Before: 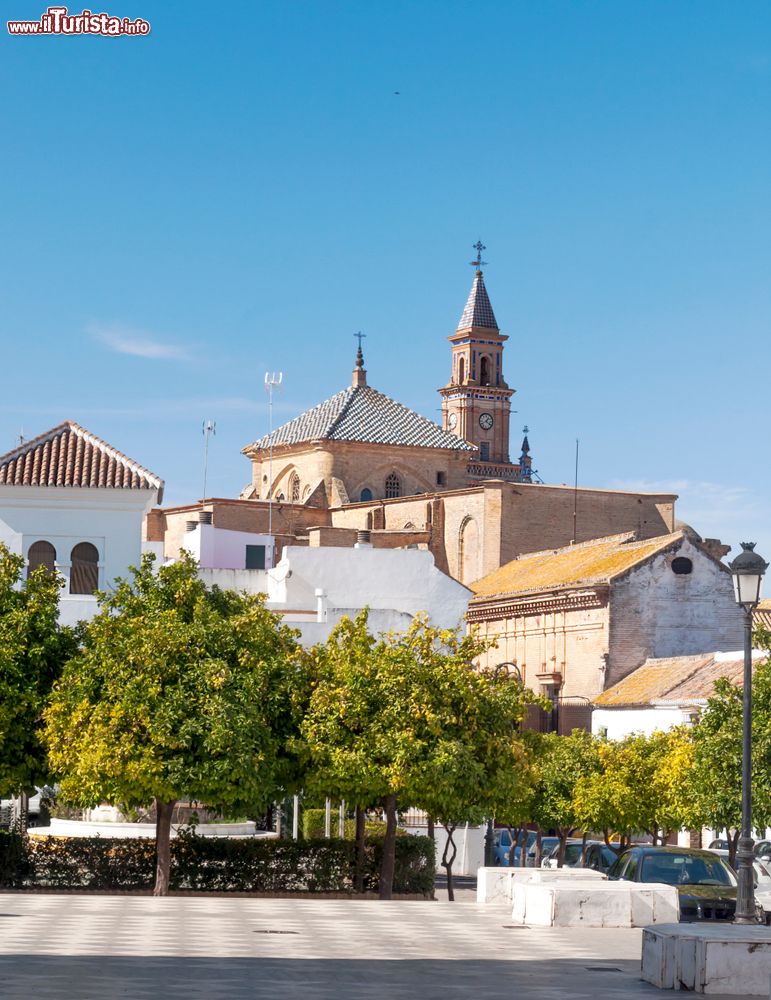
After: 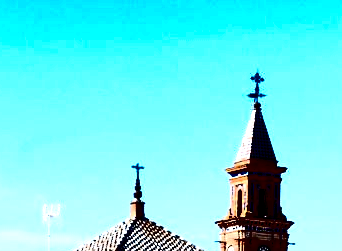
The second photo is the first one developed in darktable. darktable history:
crop: left 28.893%, top 16.813%, right 26.64%, bottom 58.045%
color balance rgb: perceptual saturation grading › global saturation 0.608%, perceptual brilliance grading › highlights 14.422%, perceptual brilliance grading › mid-tones -4.83%, perceptual brilliance grading › shadows -27.394%
color zones: curves: ch0 [(0, 0.5) (0.125, 0.4) (0.25, 0.5) (0.375, 0.4) (0.5, 0.4) (0.625, 0.6) (0.75, 0.6) (0.875, 0.5)]; ch1 [(0, 0.4) (0.125, 0.5) (0.25, 0.4) (0.375, 0.4) (0.5, 0.4) (0.625, 0.4) (0.75, 0.5) (0.875, 0.4)]; ch2 [(0, 0.6) (0.125, 0.5) (0.25, 0.5) (0.375, 0.6) (0.5, 0.6) (0.625, 0.5) (0.75, 0.5) (0.875, 0.5)]
local contrast: mode bilateral grid, contrast 25, coarseness 60, detail 152%, midtone range 0.2
levels: mode automatic
base curve: preserve colors none
contrast brightness saturation: contrast 0.755, brightness -0.986, saturation 0.985
